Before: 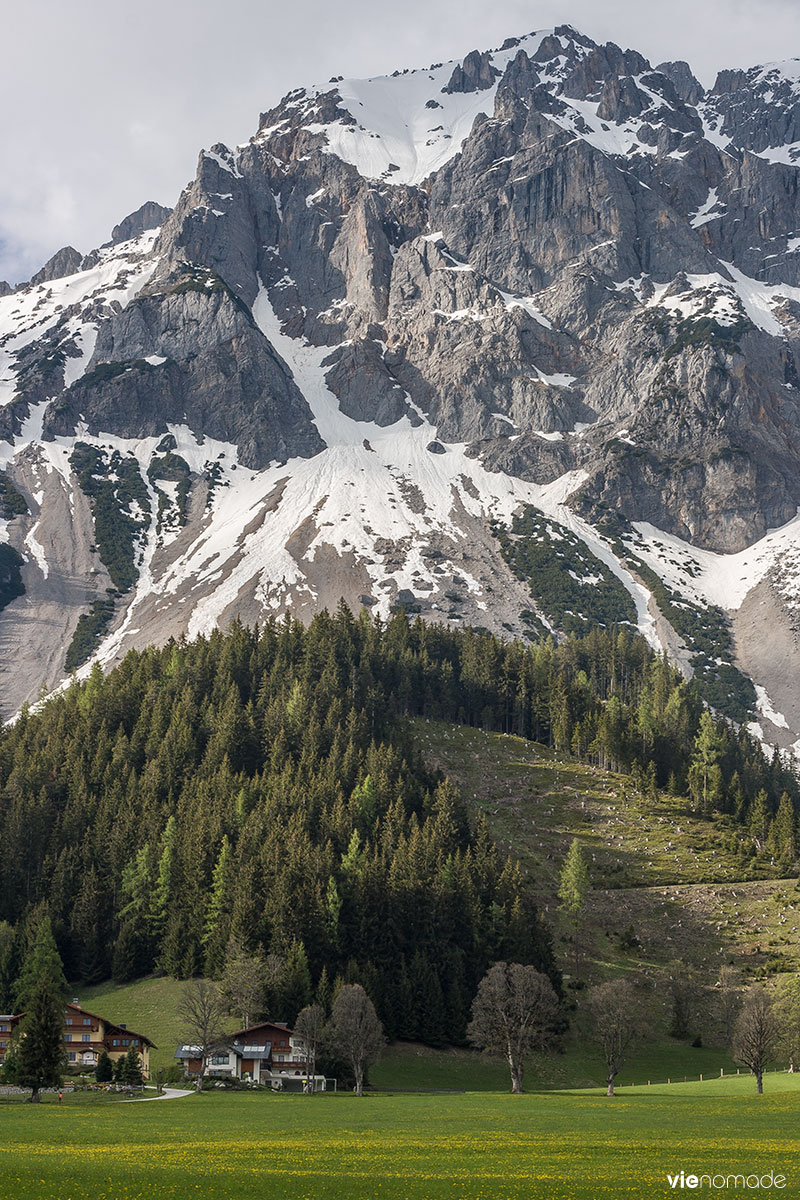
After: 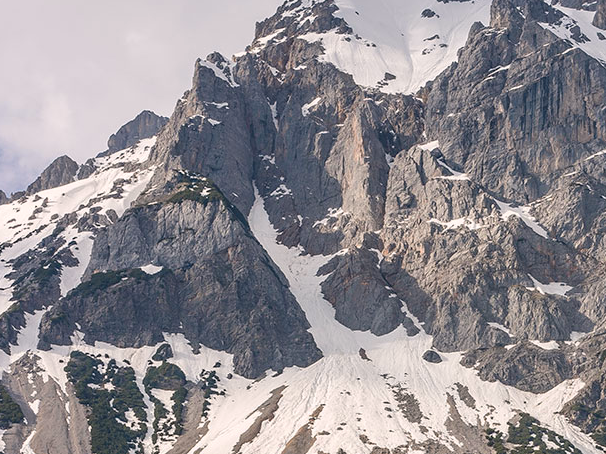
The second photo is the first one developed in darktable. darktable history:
crop: left 0.509%, top 7.645%, right 23.572%, bottom 54.505%
color correction: highlights a* 3.23, highlights b* 2.24, saturation 1.17
